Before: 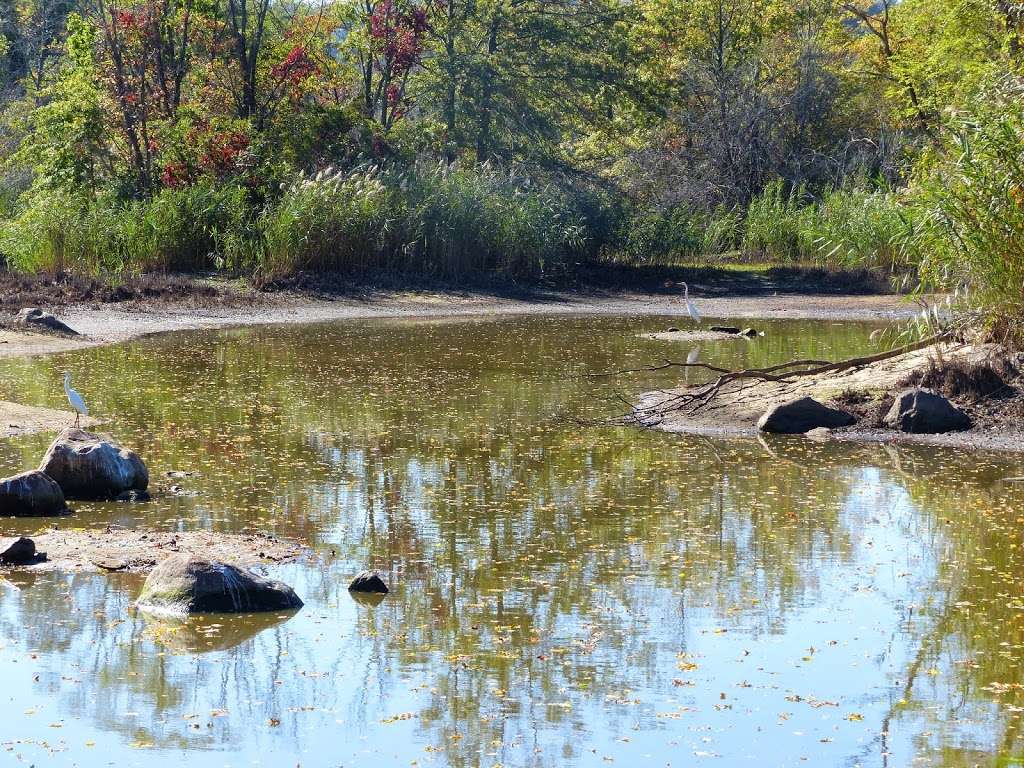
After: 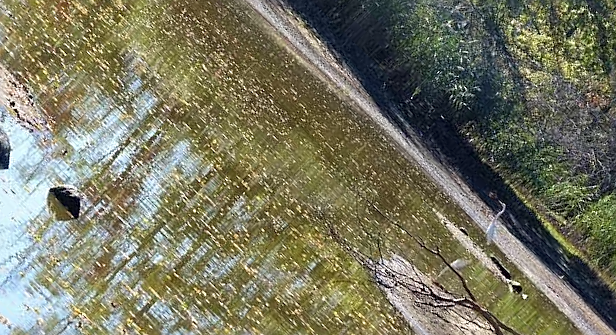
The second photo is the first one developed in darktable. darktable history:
crop and rotate: angle -44.46°, top 16.368%, right 0.847%, bottom 11.707%
contrast brightness saturation: saturation -0.063
sharpen: on, module defaults
